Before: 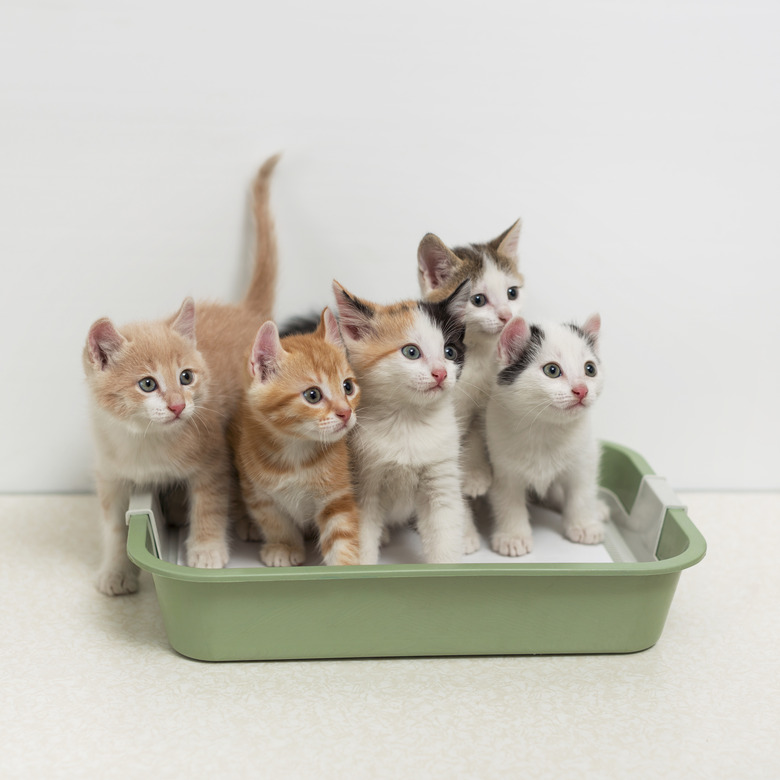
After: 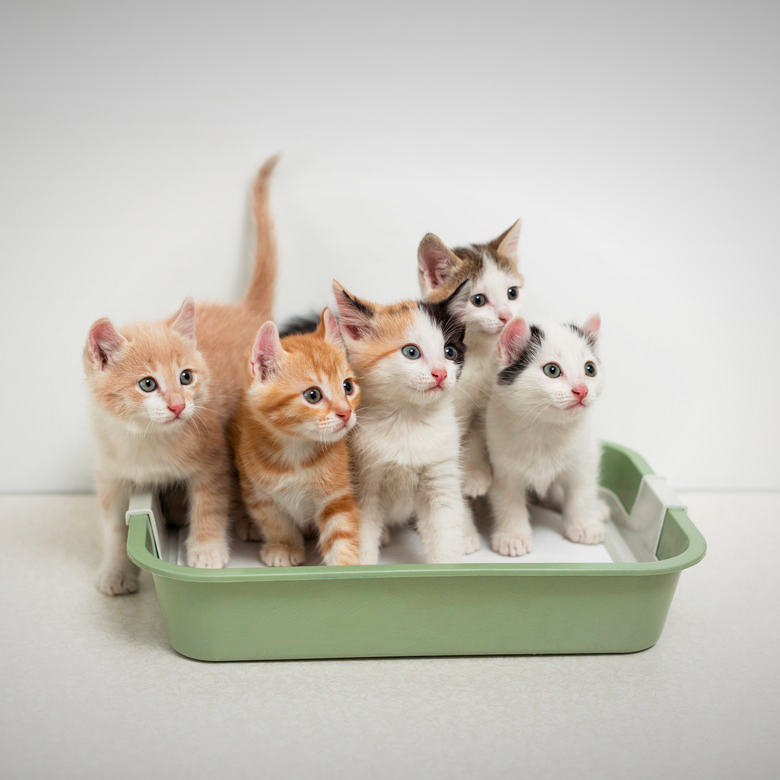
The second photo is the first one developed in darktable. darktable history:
tone curve: curves: ch0 [(0, 0) (0.004, 0.002) (0.02, 0.013) (0.218, 0.218) (0.664, 0.718) (0.832, 0.873) (1, 1)], preserve colors none
vignetting: fall-off radius 100%, width/height ratio 1.337
